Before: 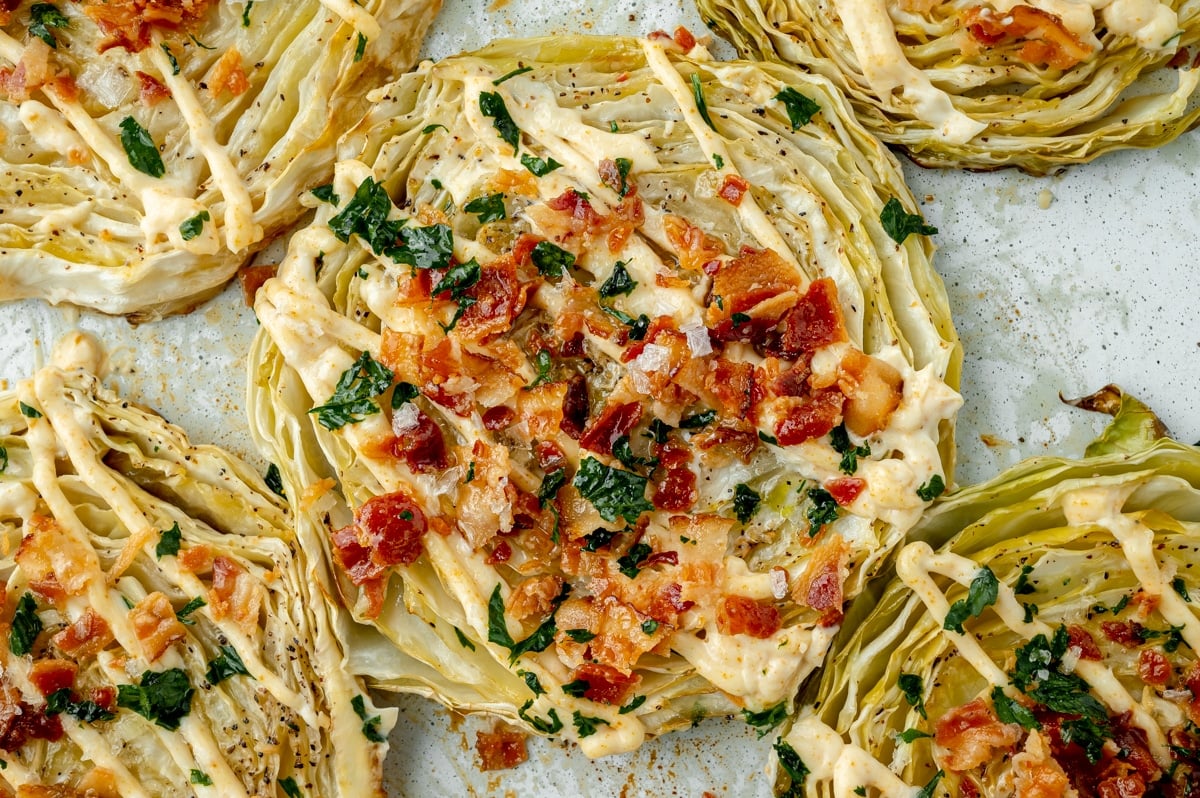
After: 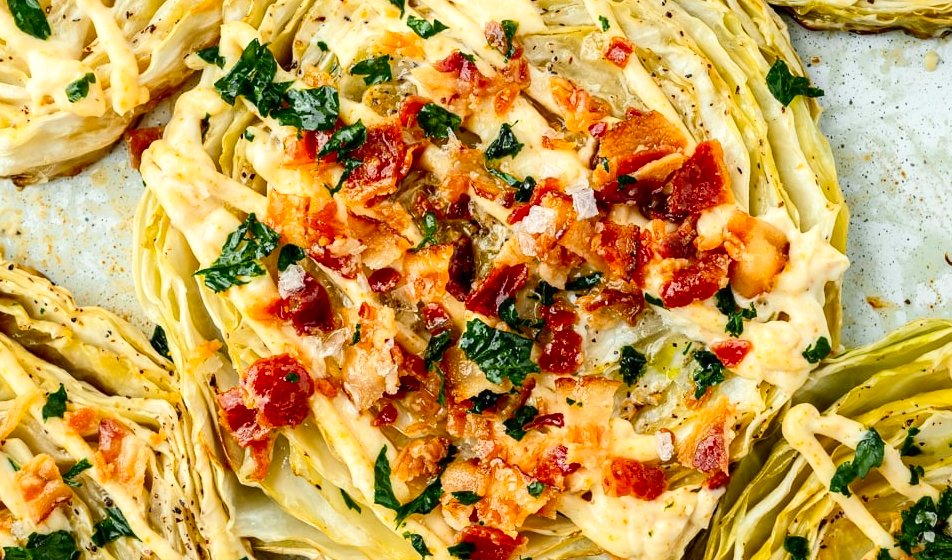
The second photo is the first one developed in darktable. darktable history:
shadows and highlights: shadows 11.01, white point adjustment 1.2, highlights -1.81, soften with gaussian
crop: left 9.538%, top 17.321%, right 11.112%, bottom 12.387%
contrast brightness saturation: contrast 0.227, brightness 0.097, saturation 0.292
